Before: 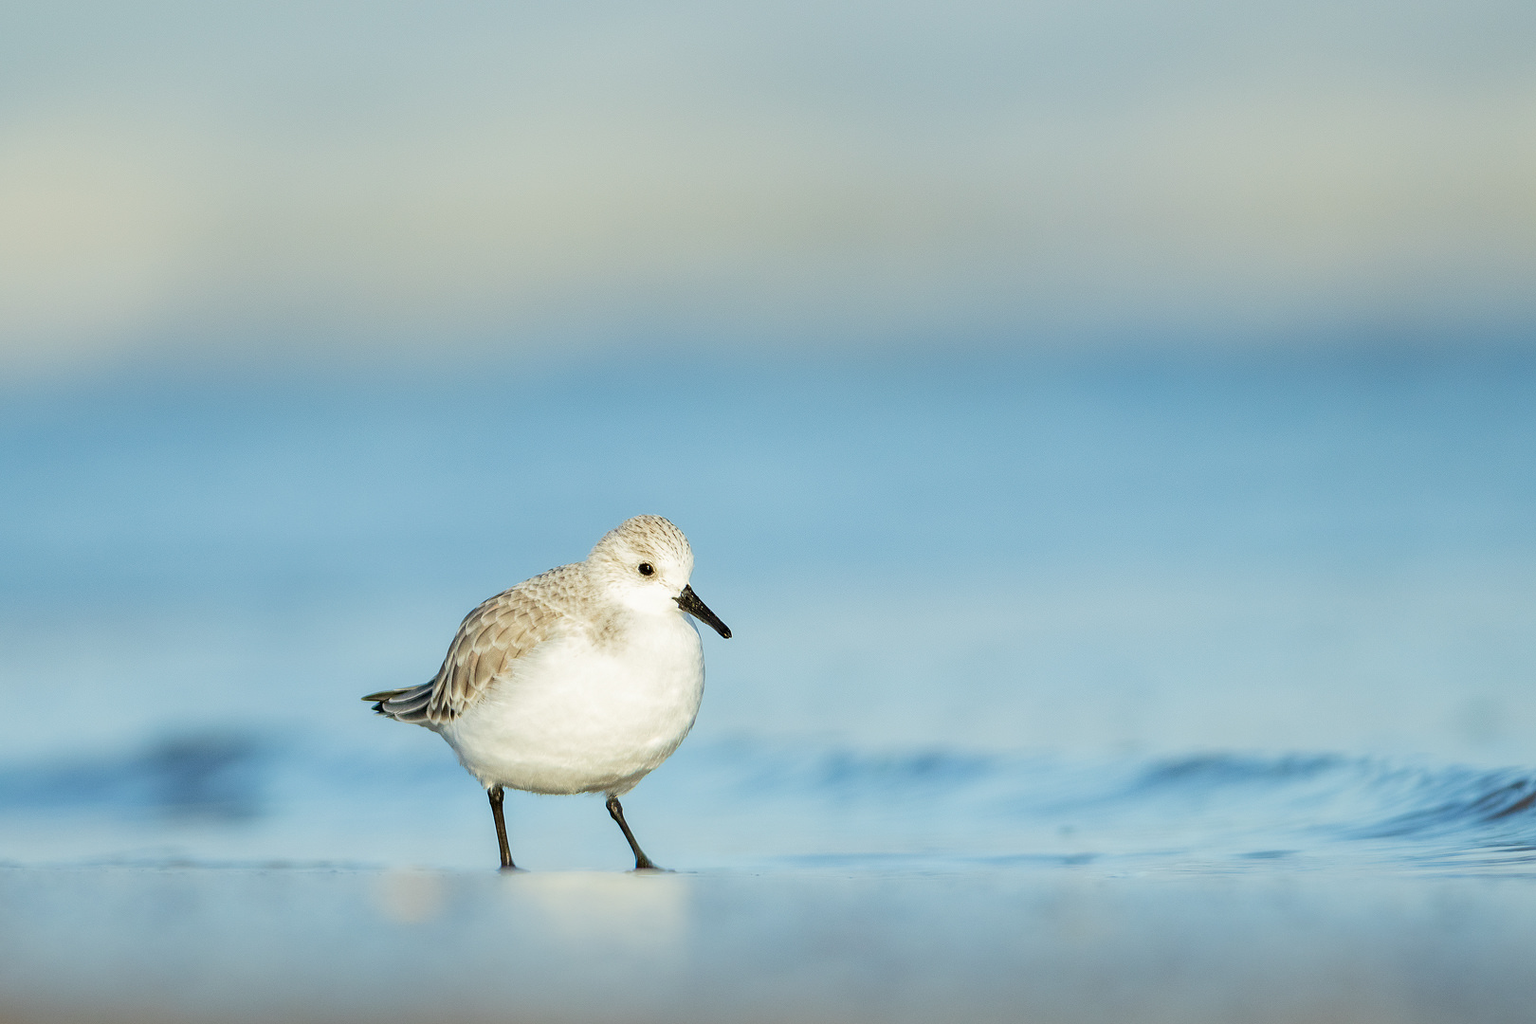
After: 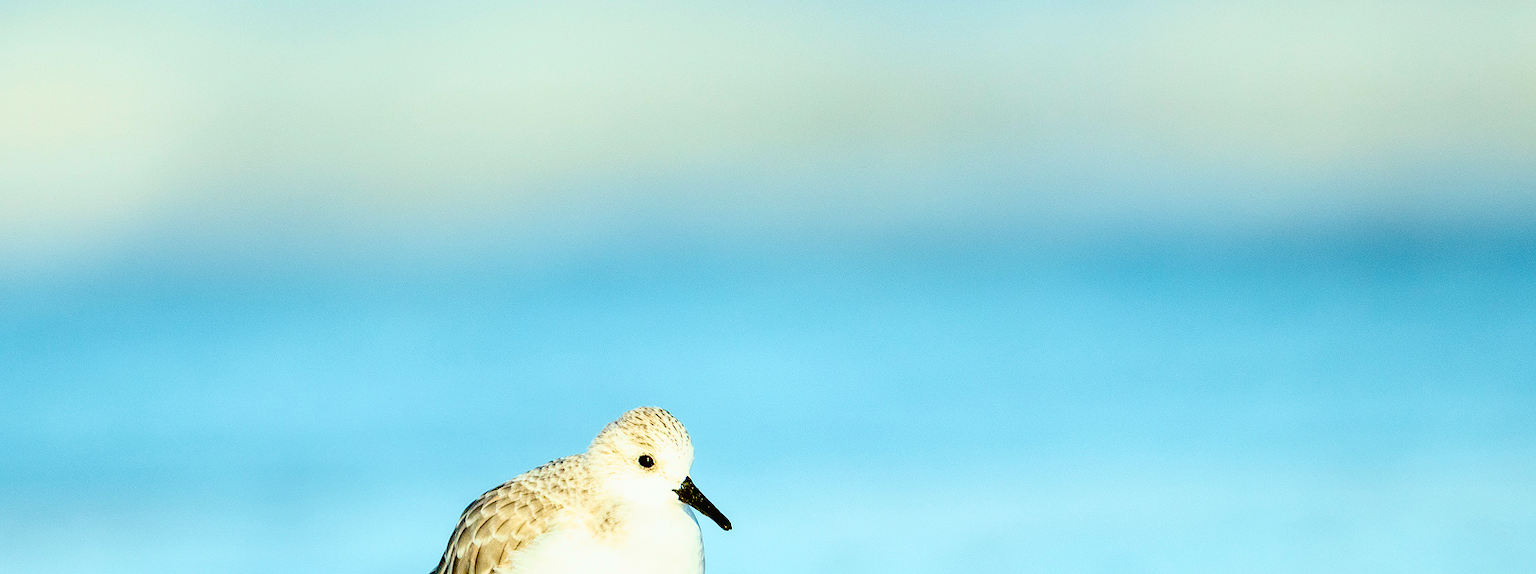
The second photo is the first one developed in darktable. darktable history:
tone curve: curves: ch0 [(0, 0.018) (0.162, 0.128) (0.434, 0.478) (0.667, 0.785) (0.819, 0.943) (1, 0.991)]; ch1 [(0, 0) (0.402, 0.36) (0.476, 0.449) (0.506, 0.505) (0.523, 0.518) (0.582, 0.586) (0.641, 0.668) (0.7, 0.741) (1, 1)]; ch2 [(0, 0) (0.416, 0.403) (0.483, 0.472) (0.503, 0.505) (0.521, 0.519) (0.547, 0.561) (0.597, 0.643) (0.699, 0.759) (0.997, 0.858)], color space Lab, independent channels
exposure: black level correction 0.047, exposure 0.013 EV, compensate highlight preservation false
crop and rotate: top 10.605%, bottom 33.274%
